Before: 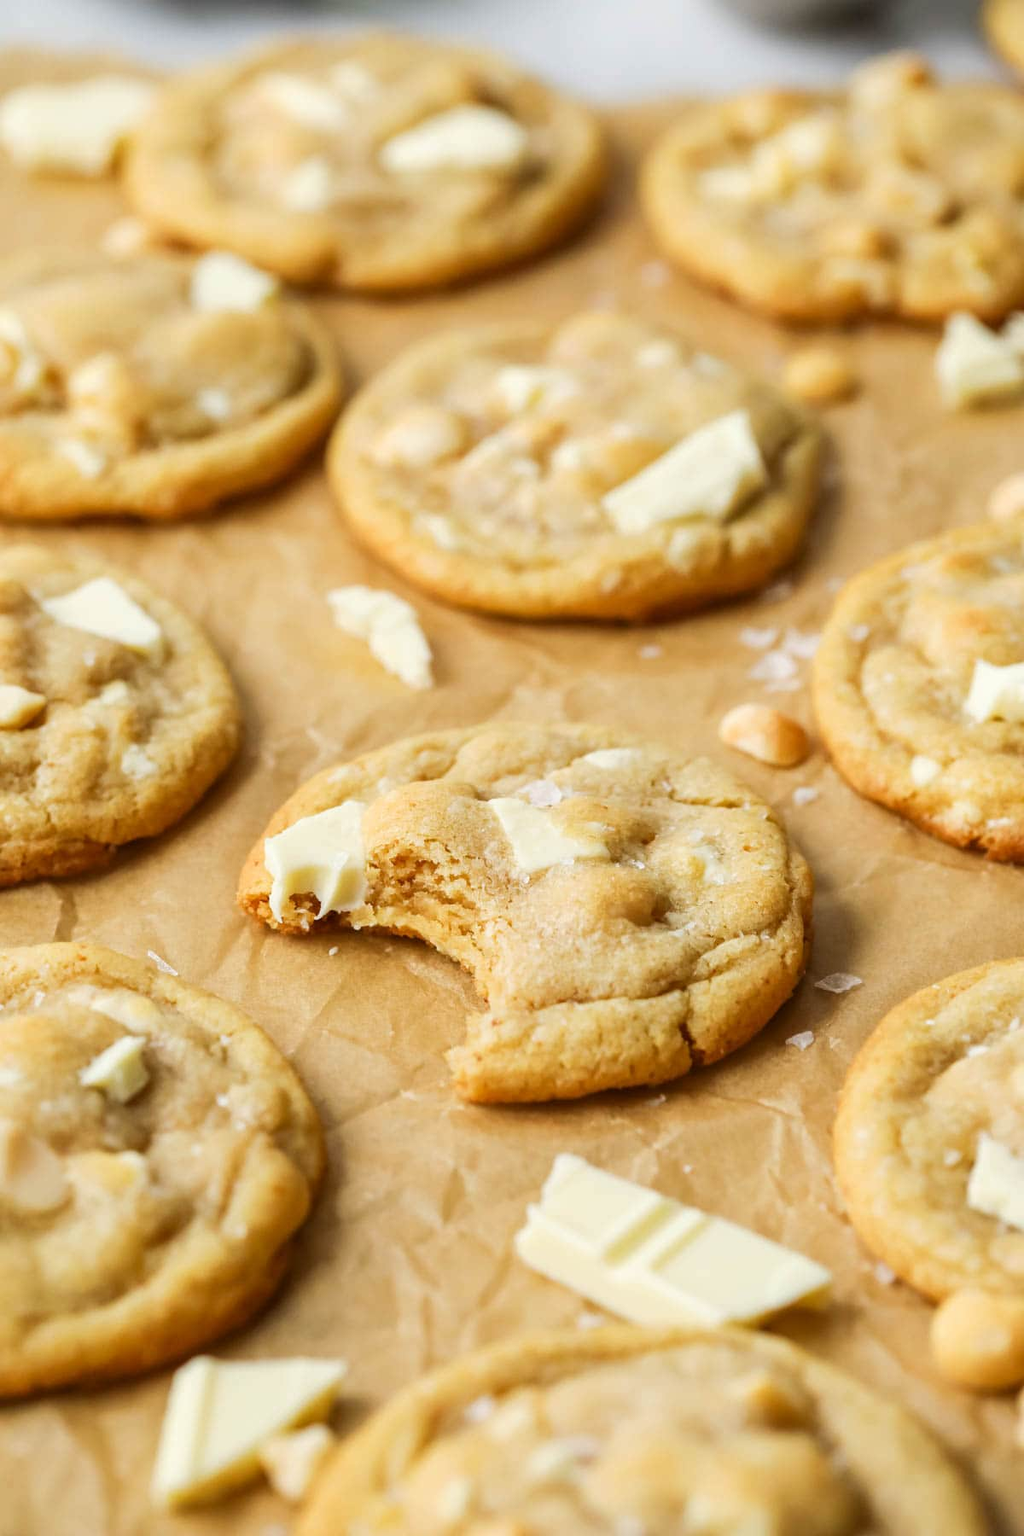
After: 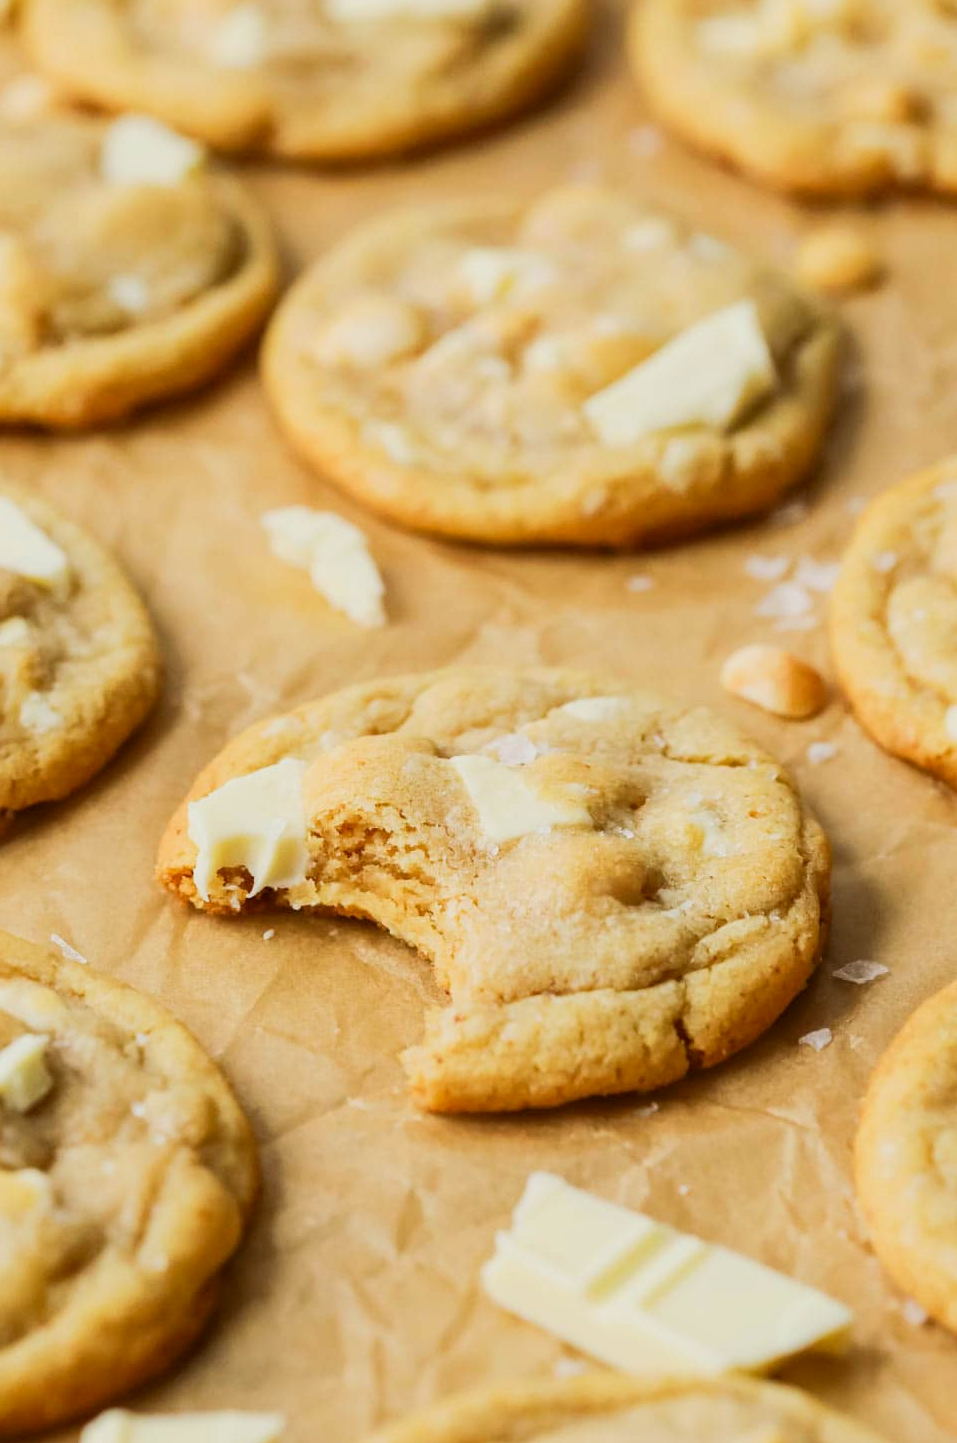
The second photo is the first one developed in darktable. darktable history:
crop and rotate: left 10.186%, top 10.045%, right 10.059%, bottom 9.768%
contrast brightness saturation: contrast 0.077, saturation 0.024
tone equalizer: -8 EV -0.001 EV, -7 EV 0.004 EV, -6 EV -0.035 EV, -5 EV 0.018 EV, -4 EV -0.02 EV, -3 EV 0.008 EV, -2 EV -0.047 EV, -1 EV -0.292 EV, +0 EV -0.57 EV, edges refinement/feathering 500, mask exposure compensation -1.57 EV, preserve details no
